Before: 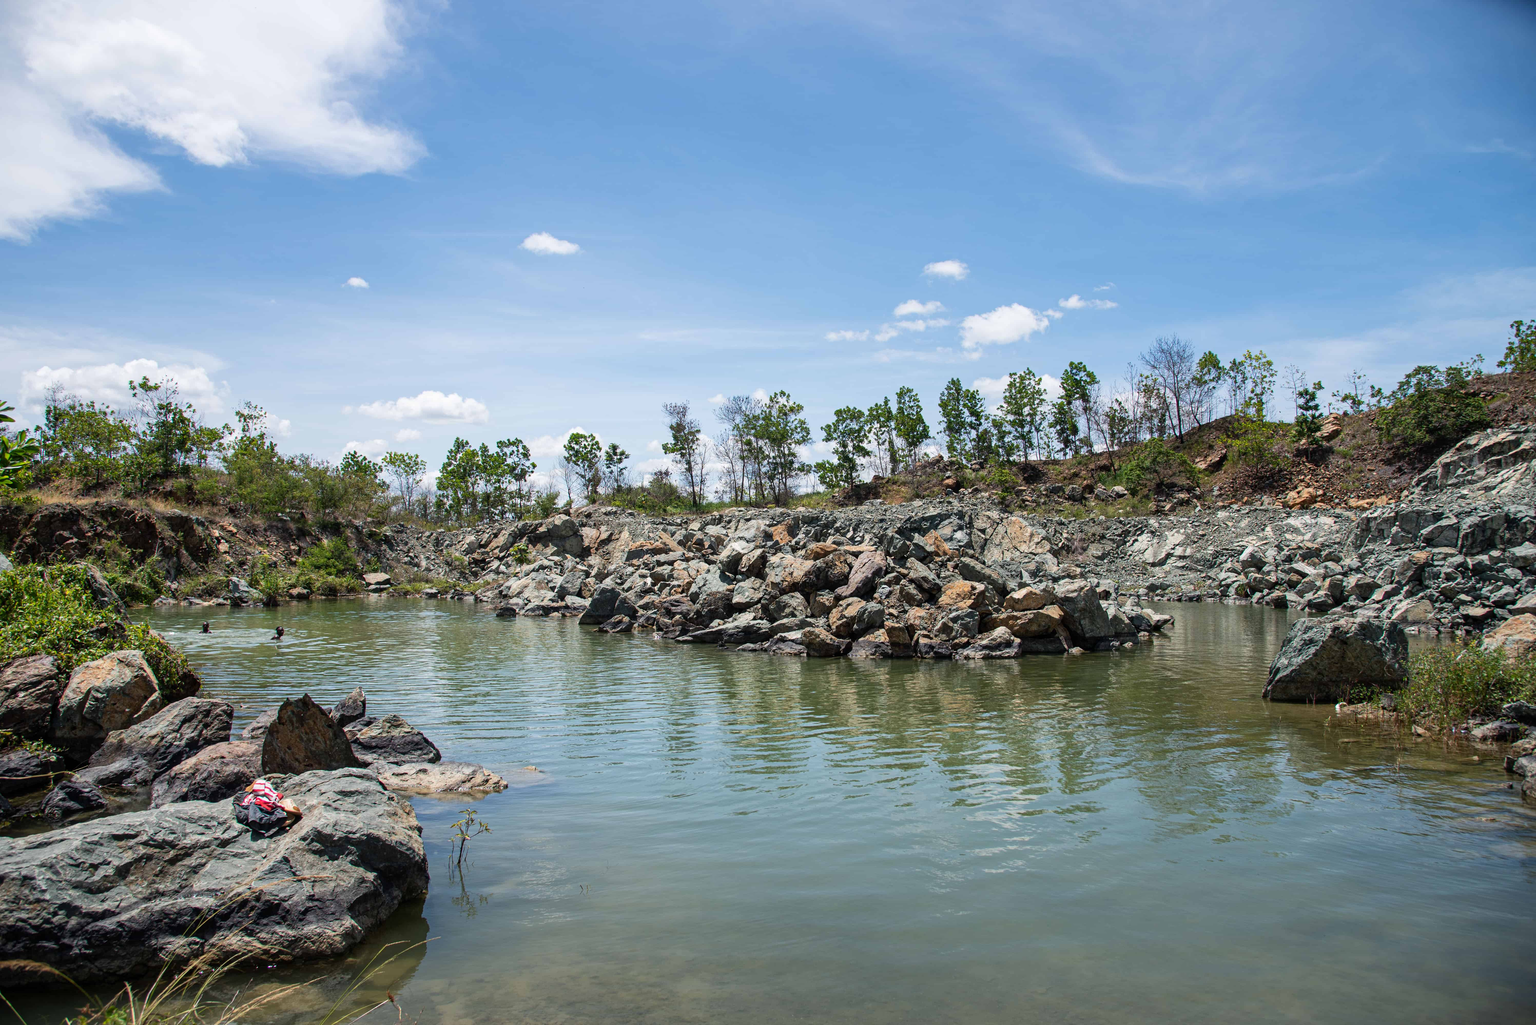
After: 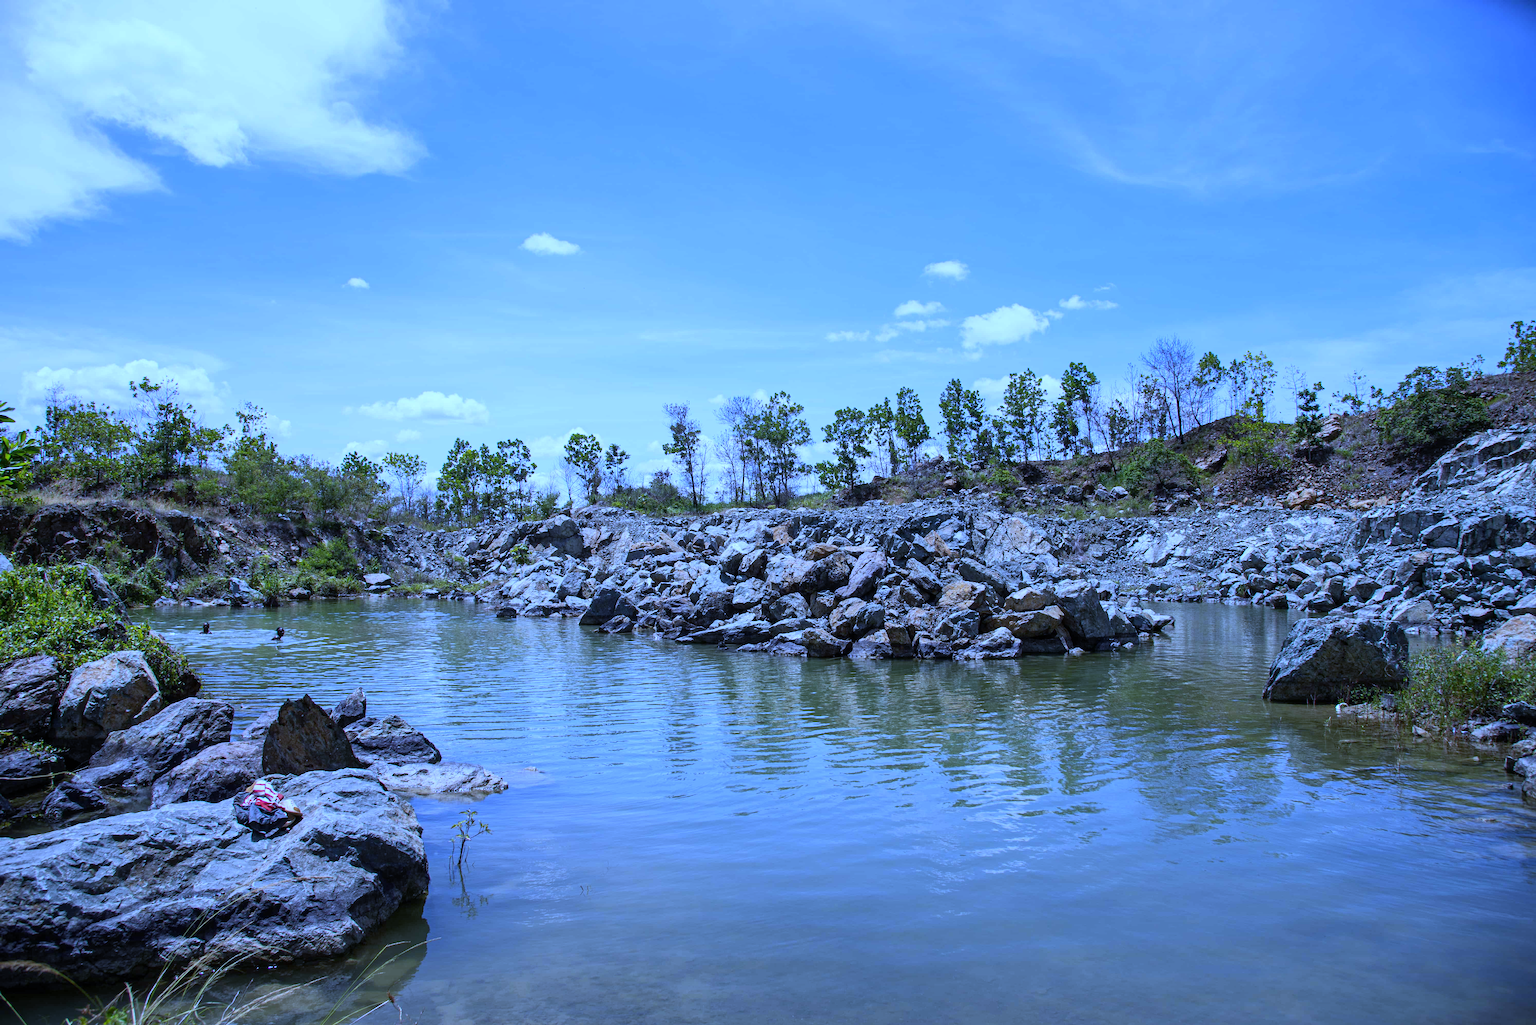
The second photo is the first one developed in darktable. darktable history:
white balance: red 0.766, blue 1.537
exposure: compensate highlight preservation false
